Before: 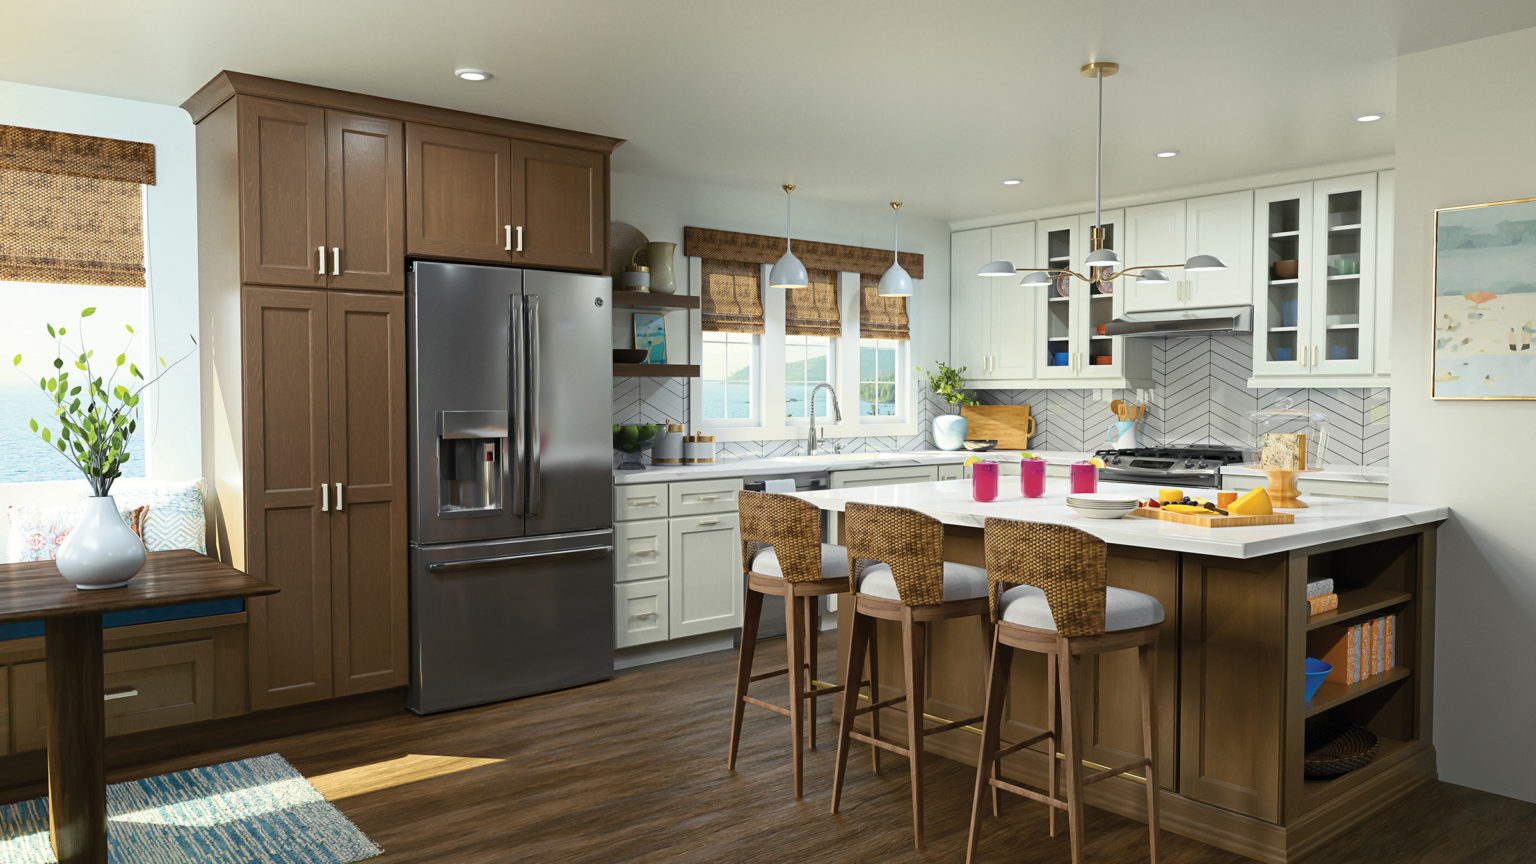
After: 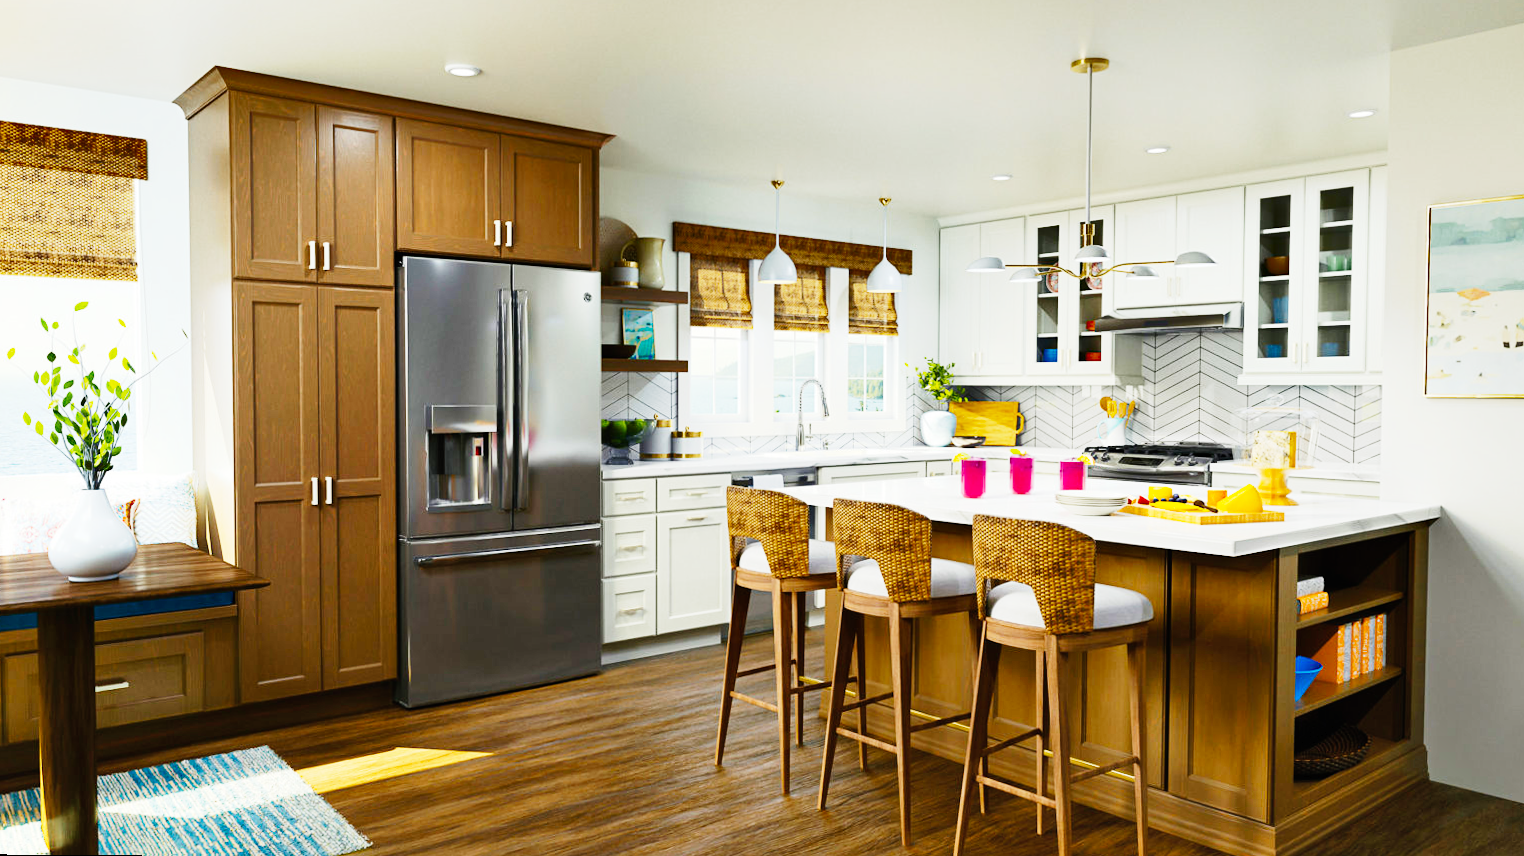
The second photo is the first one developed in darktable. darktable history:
rotate and perspective: rotation 0.192°, lens shift (horizontal) -0.015, crop left 0.005, crop right 0.996, crop top 0.006, crop bottom 0.99
shadows and highlights: soften with gaussian
base curve: curves: ch0 [(0, 0) (0, 0.001) (0.001, 0.001) (0.004, 0.002) (0.007, 0.004) (0.015, 0.013) (0.033, 0.045) (0.052, 0.096) (0.075, 0.17) (0.099, 0.241) (0.163, 0.42) (0.219, 0.55) (0.259, 0.616) (0.327, 0.722) (0.365, 0.765) (0.522, 0.873) (0.547, 0.881) (0.689, 0.919) (0.826, 0.952) (1, 1)], preserve colors none
color balance rgb: perceptual saturation grading › global saturation 20%, global vibrance 20%
